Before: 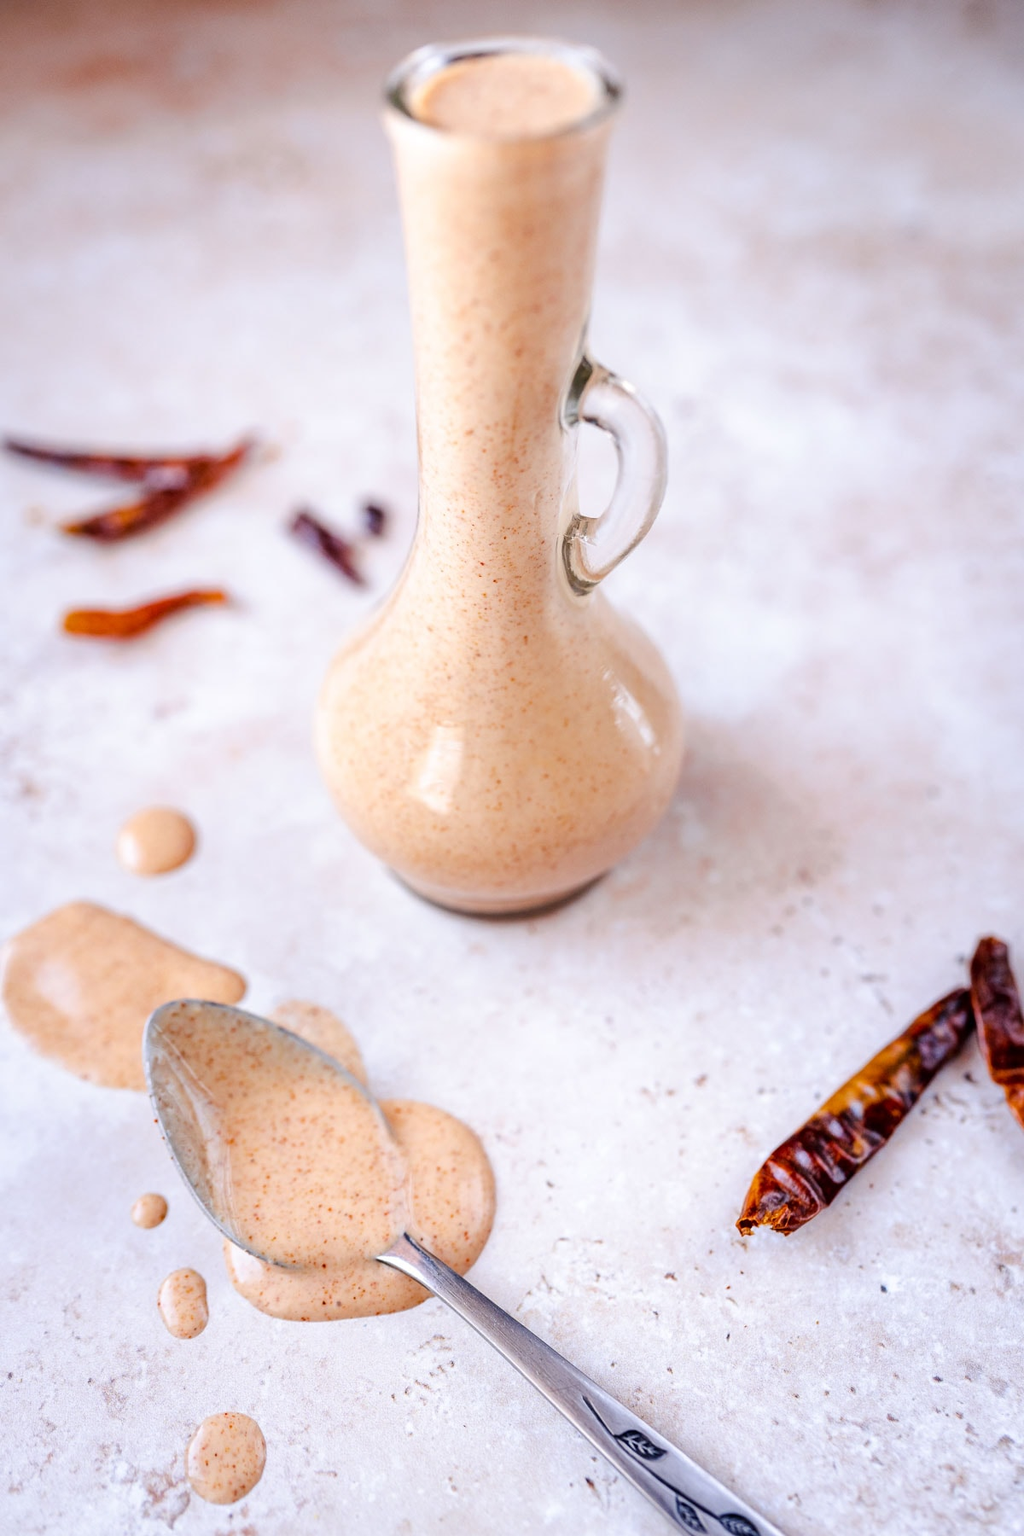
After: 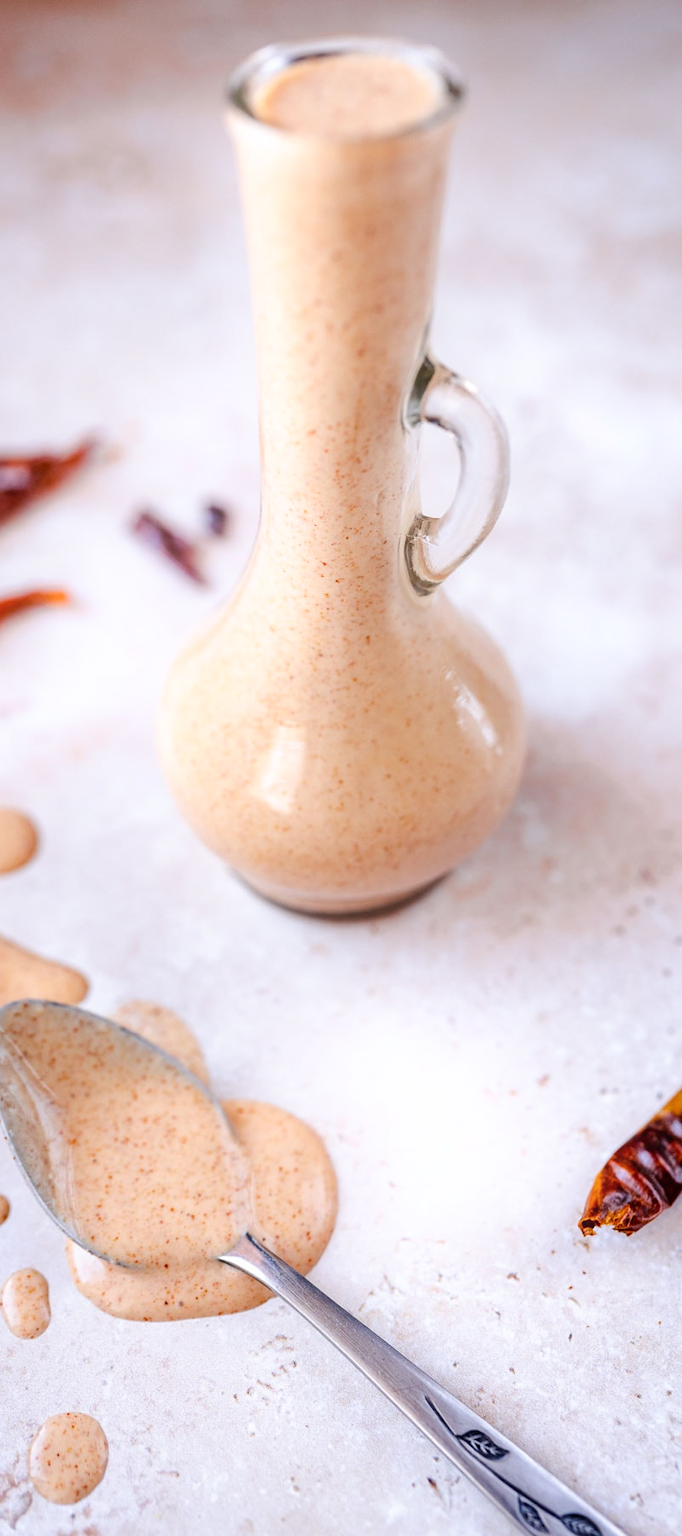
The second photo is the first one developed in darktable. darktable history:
bloom: size 9%, threshold 100%, strength 7%
crop and rotate: left 15.446%, right 17.836%
